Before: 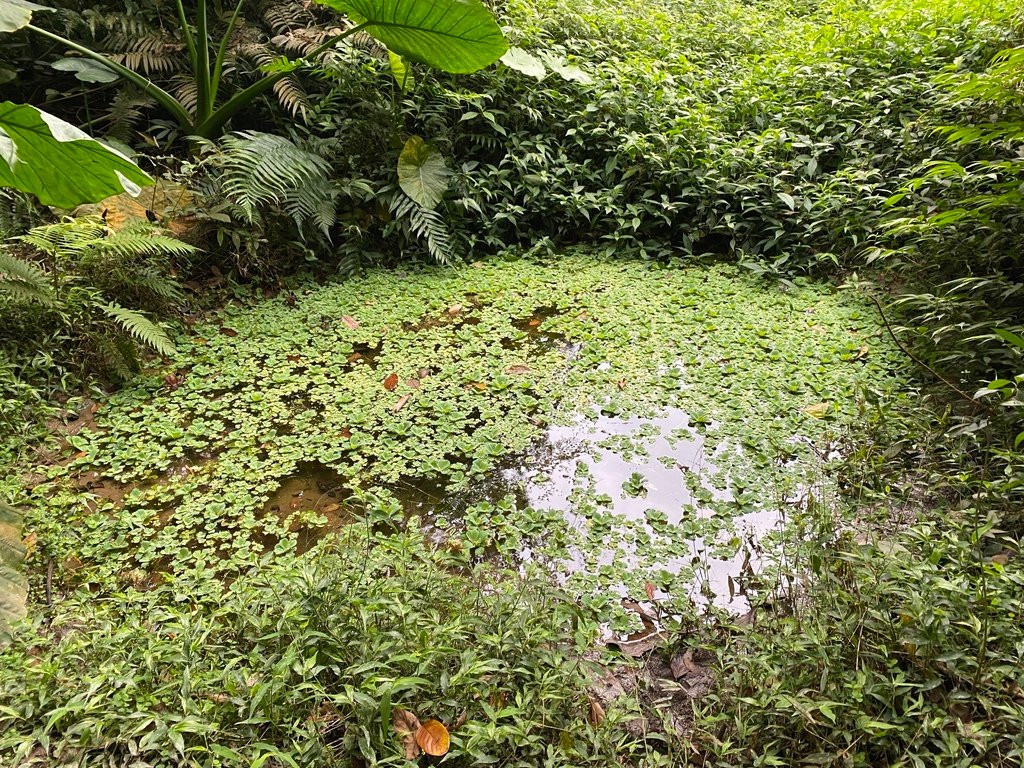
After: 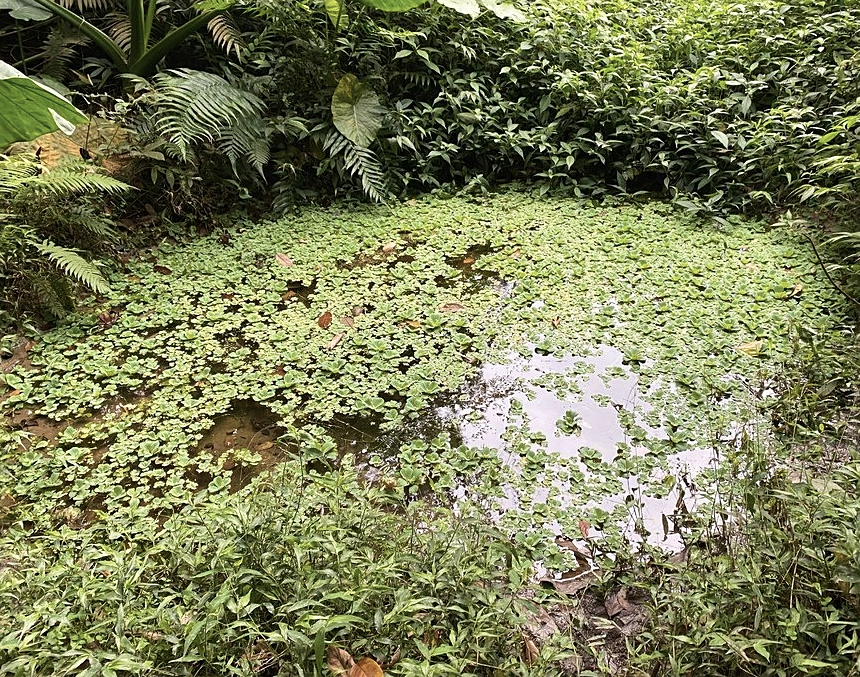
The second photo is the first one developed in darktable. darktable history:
sharpen: radius 1.272, amount 0.305, threshold 0
crop: left 6.446%, top 8.188%, right 9.538%, bottom 3.548%
velvia: on, module defaults
contrast brightness saturation: contrast 0.1, saturation -0.3
